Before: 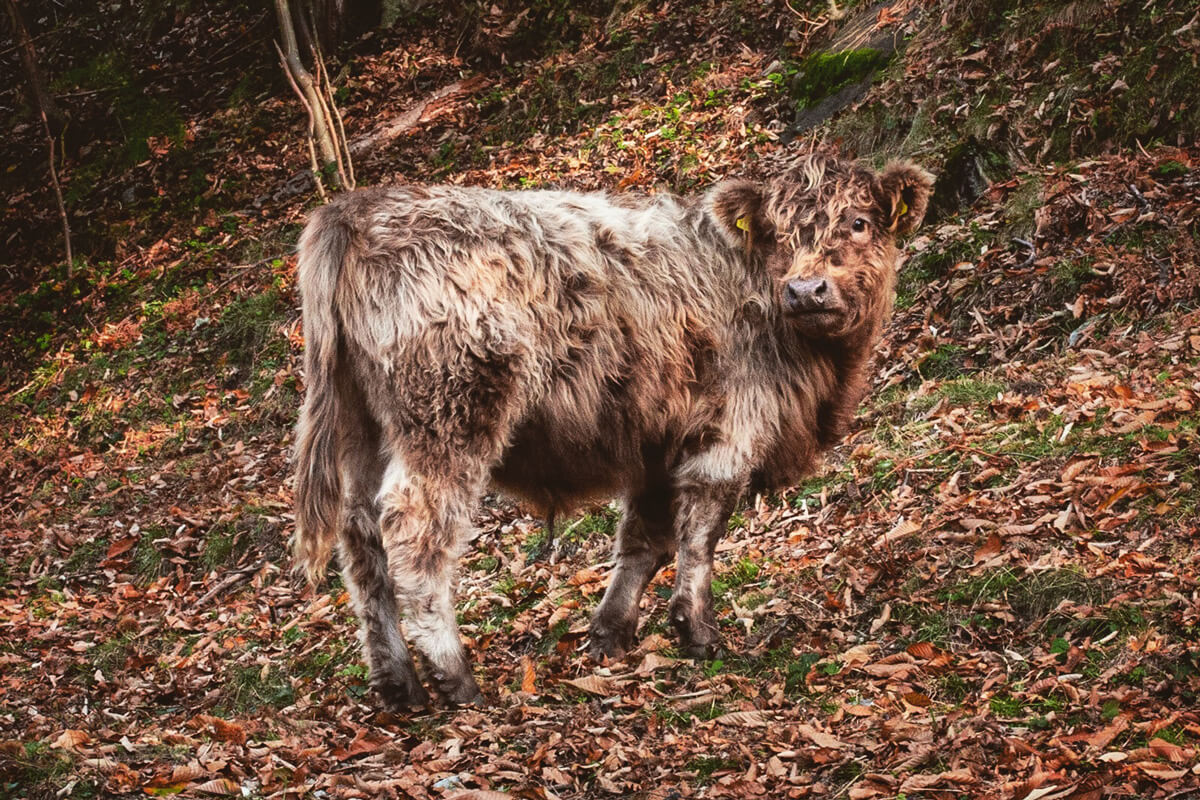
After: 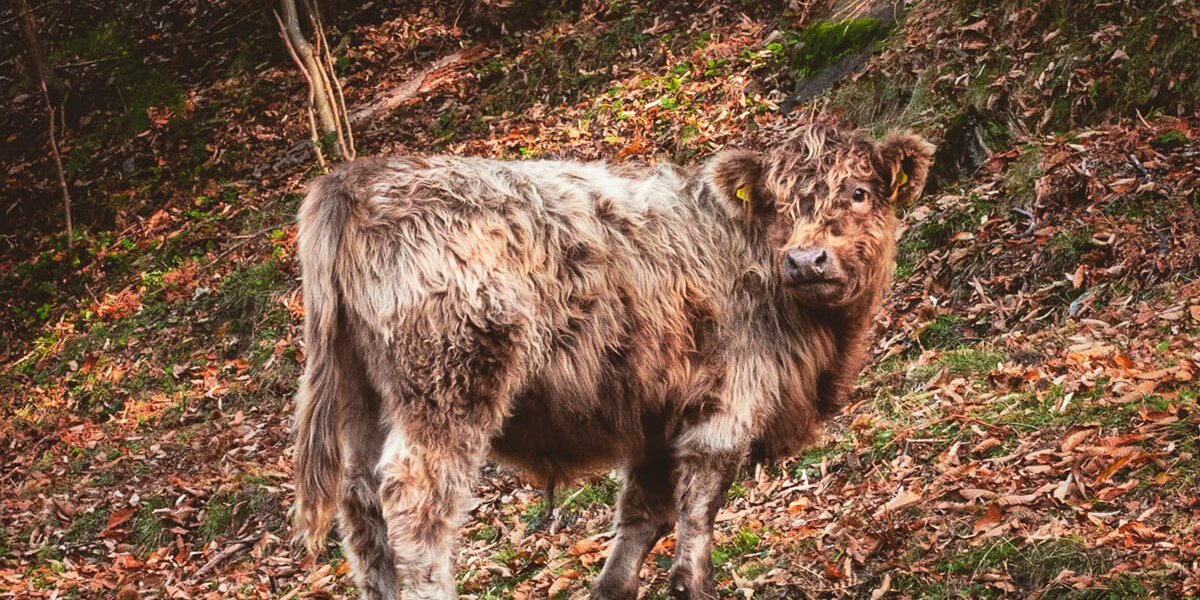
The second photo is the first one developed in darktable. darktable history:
crop: top 3.857%, bottom 21.132%
contrast brightness saturation: contrast 0.03, brightness 0.06, saturation 0.13
shadows and highlights: radius 93.07, shadows -14.46, white point adjustment 0.23, highlights 31.48, compress 48.23%, highlights color adjustment 52.79%, soften with gaussian
